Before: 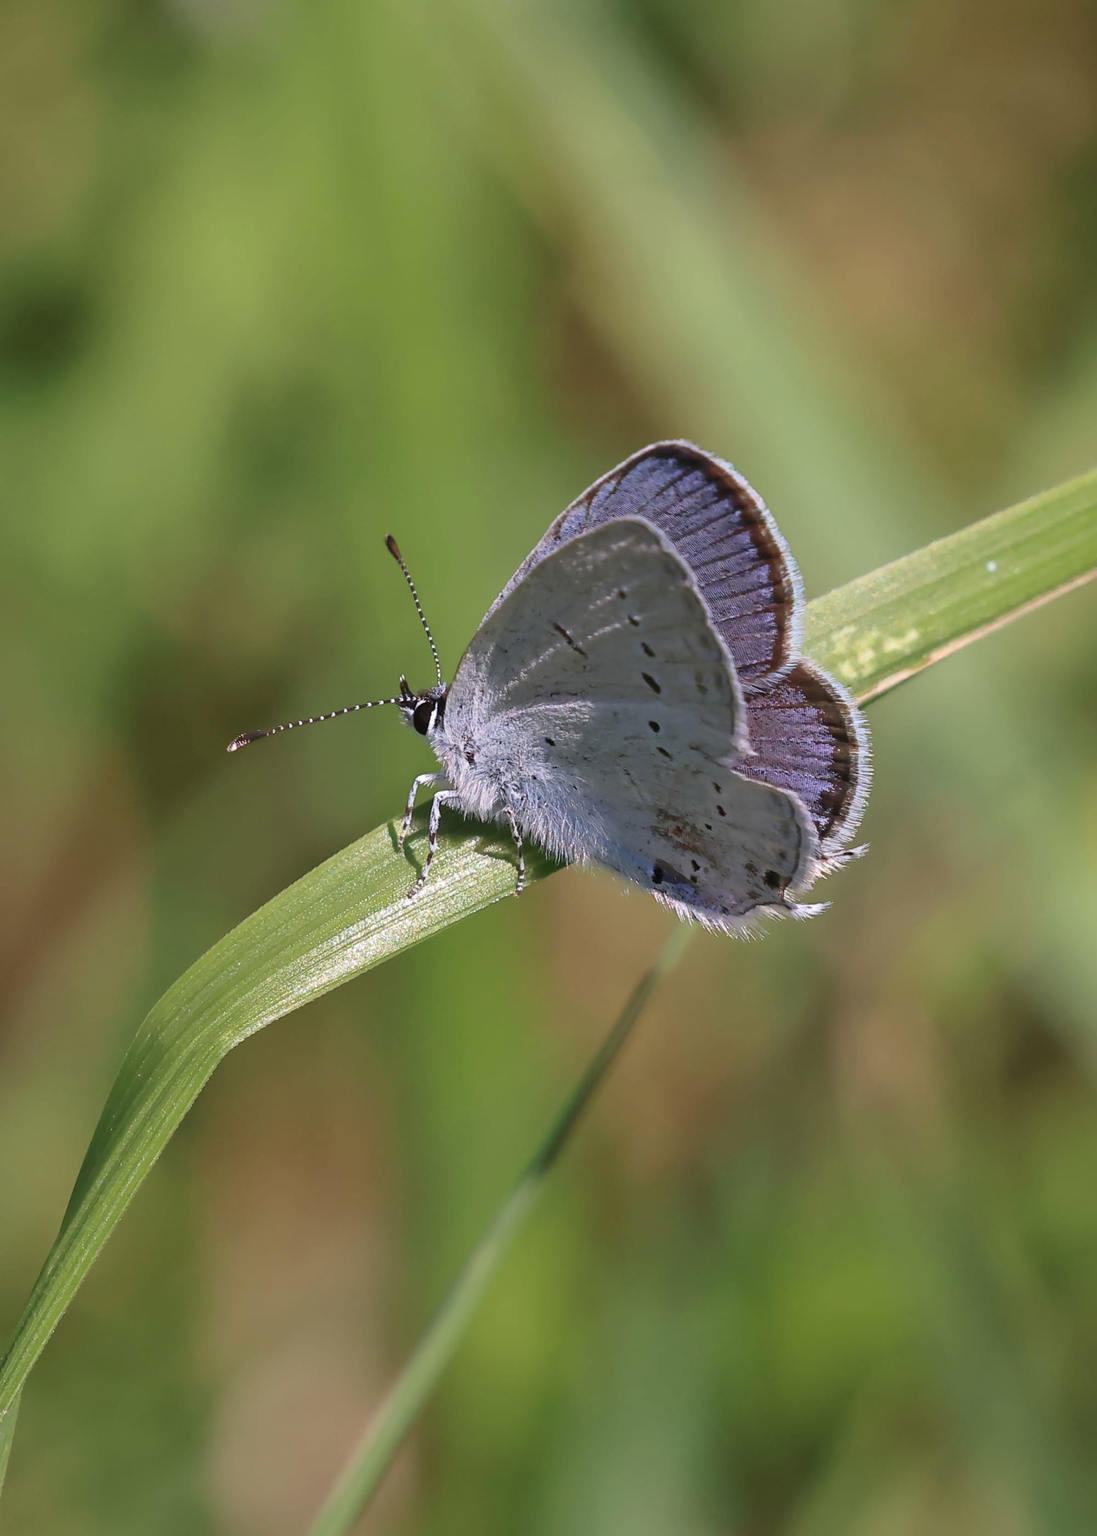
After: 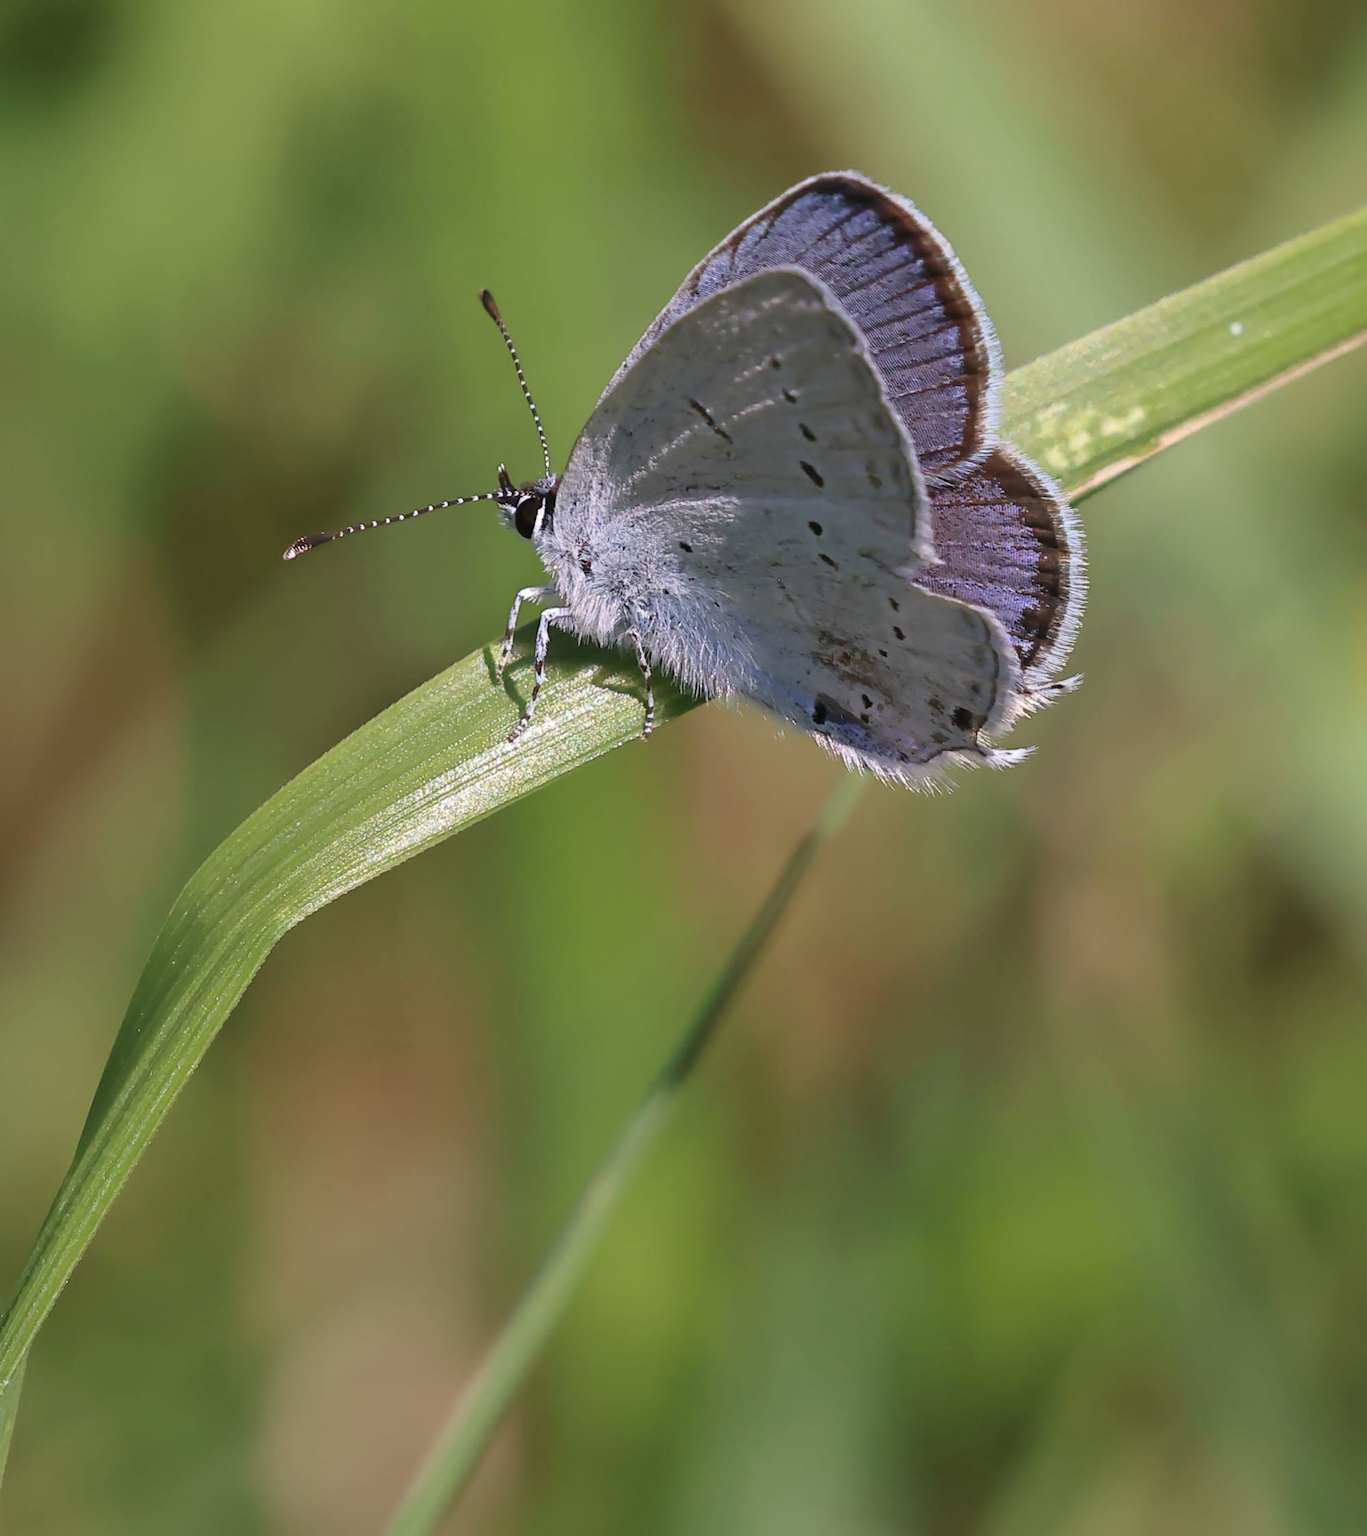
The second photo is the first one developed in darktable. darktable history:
crop and rotate: top 19.716%
